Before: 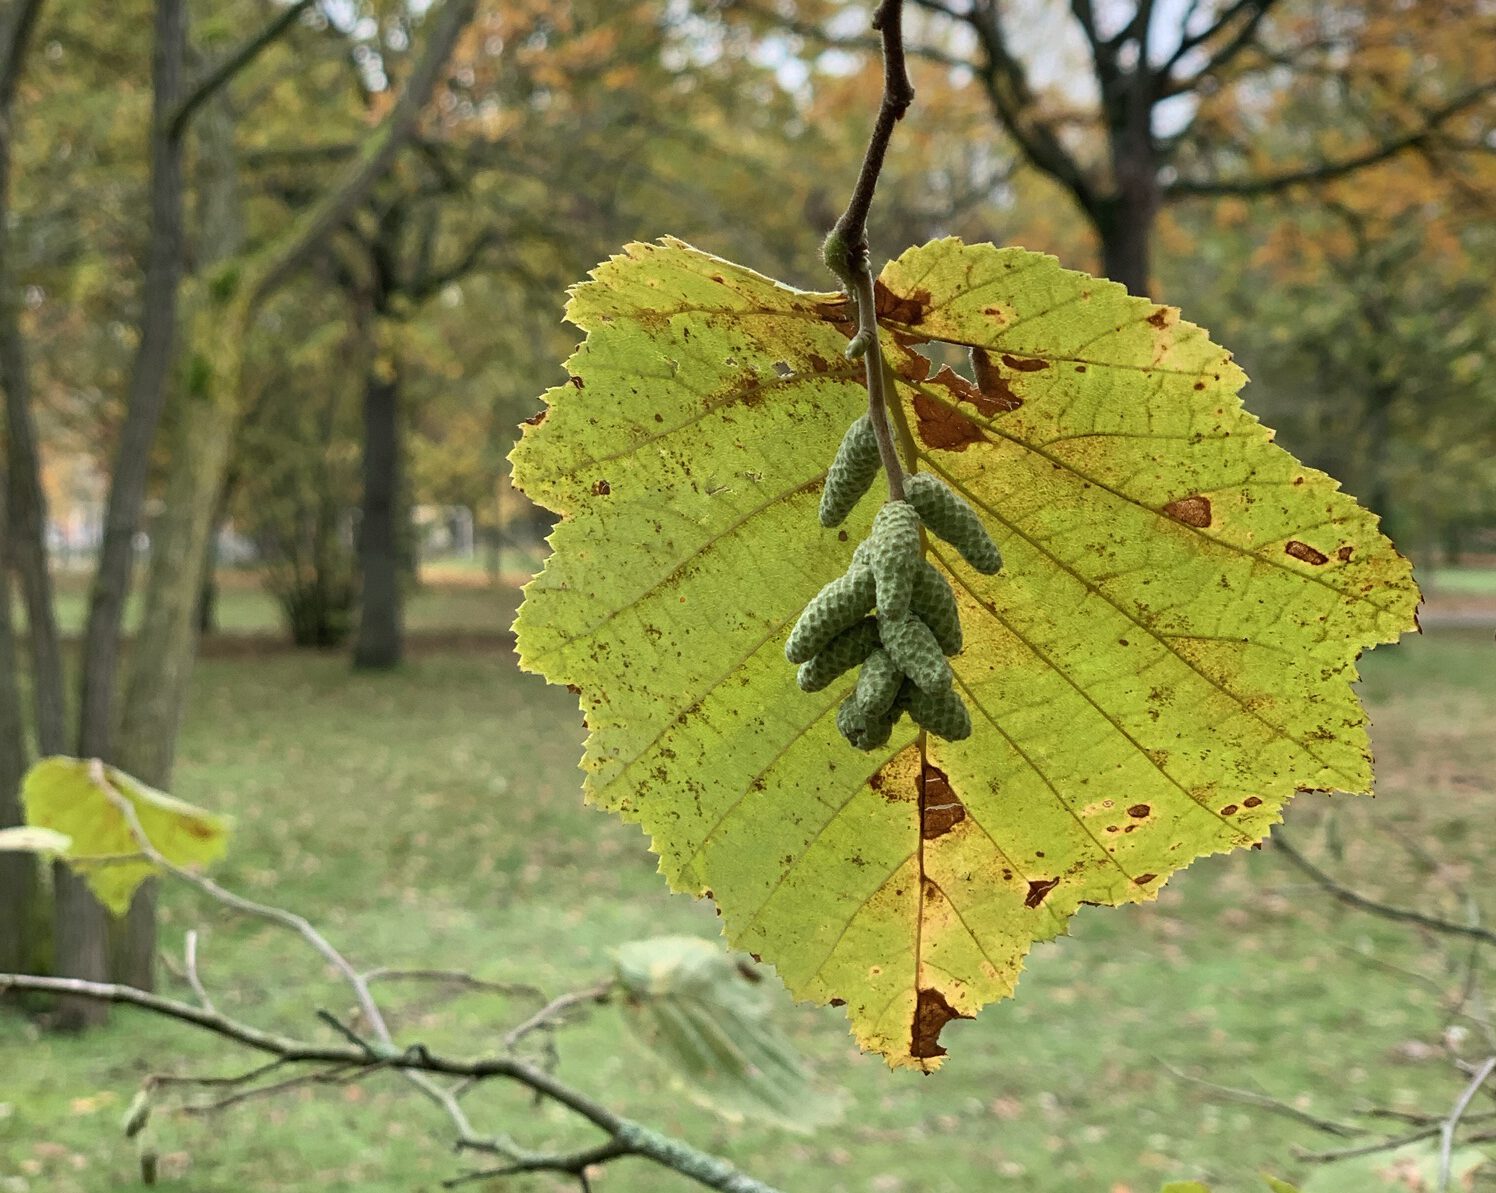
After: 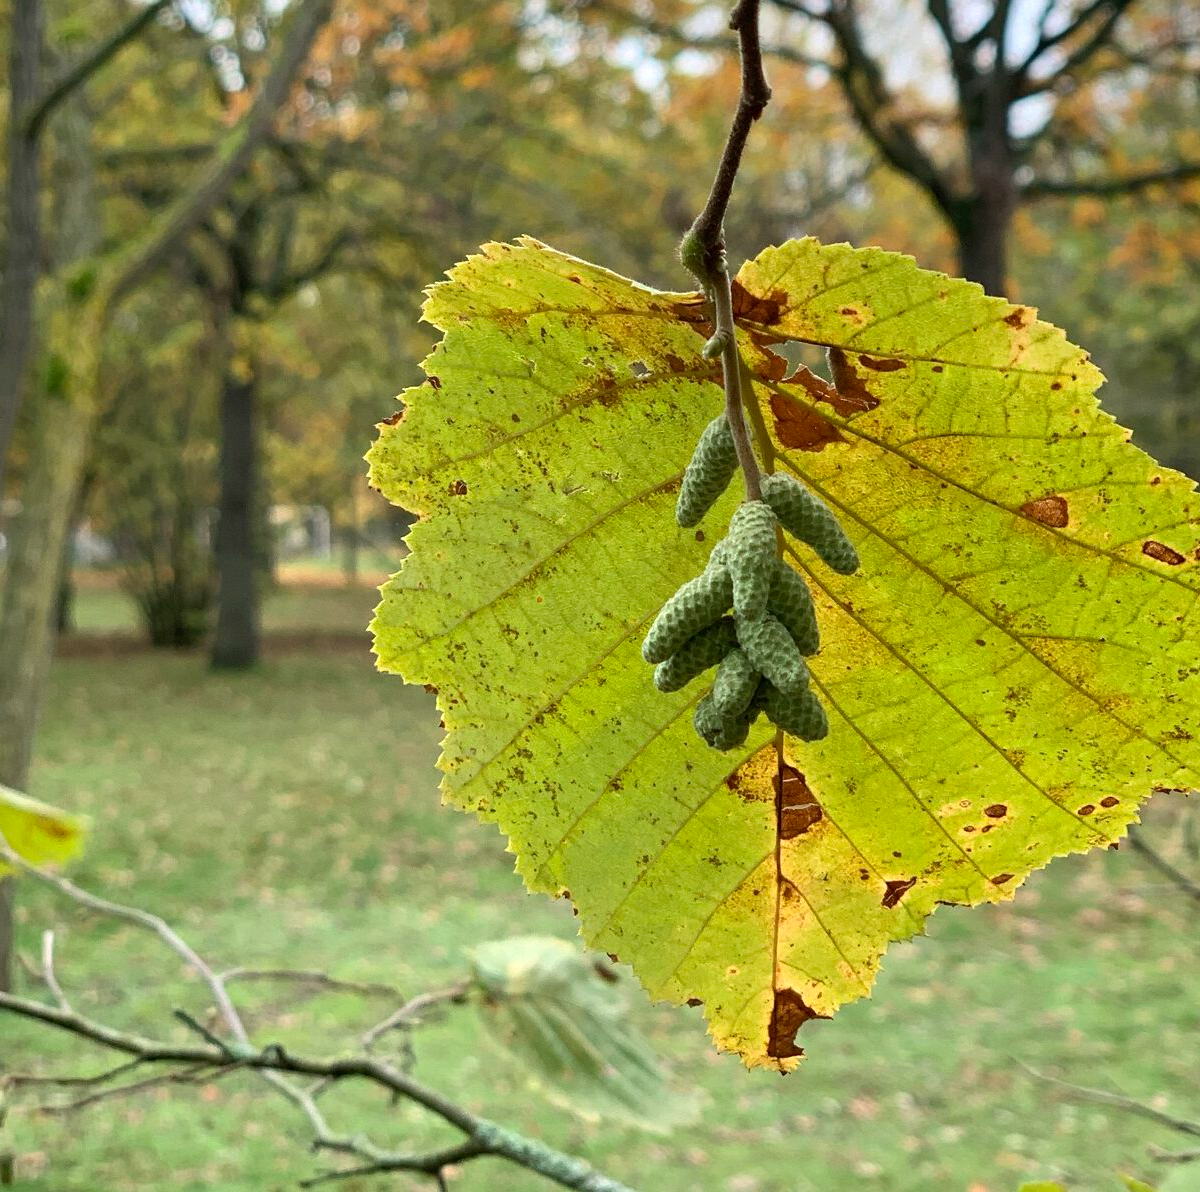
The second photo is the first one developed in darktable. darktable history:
crop and rotate: left 9.571%, right 10.192%
exposure: black level correction 0.001, exposure 0.193 EV, compensate exposure bias true, compensate highlight preservation false
